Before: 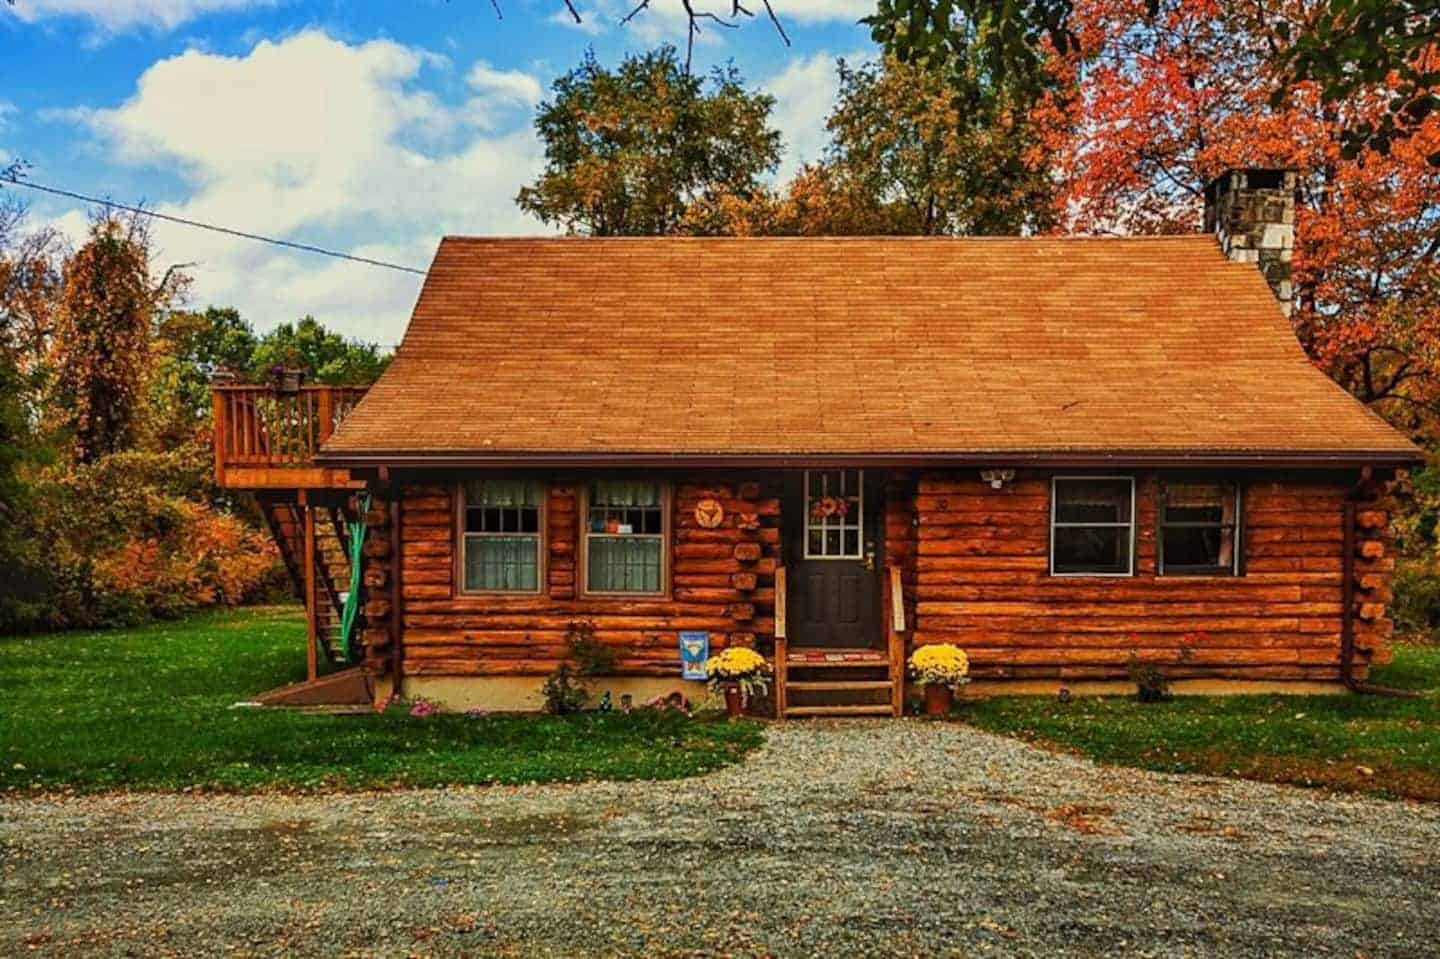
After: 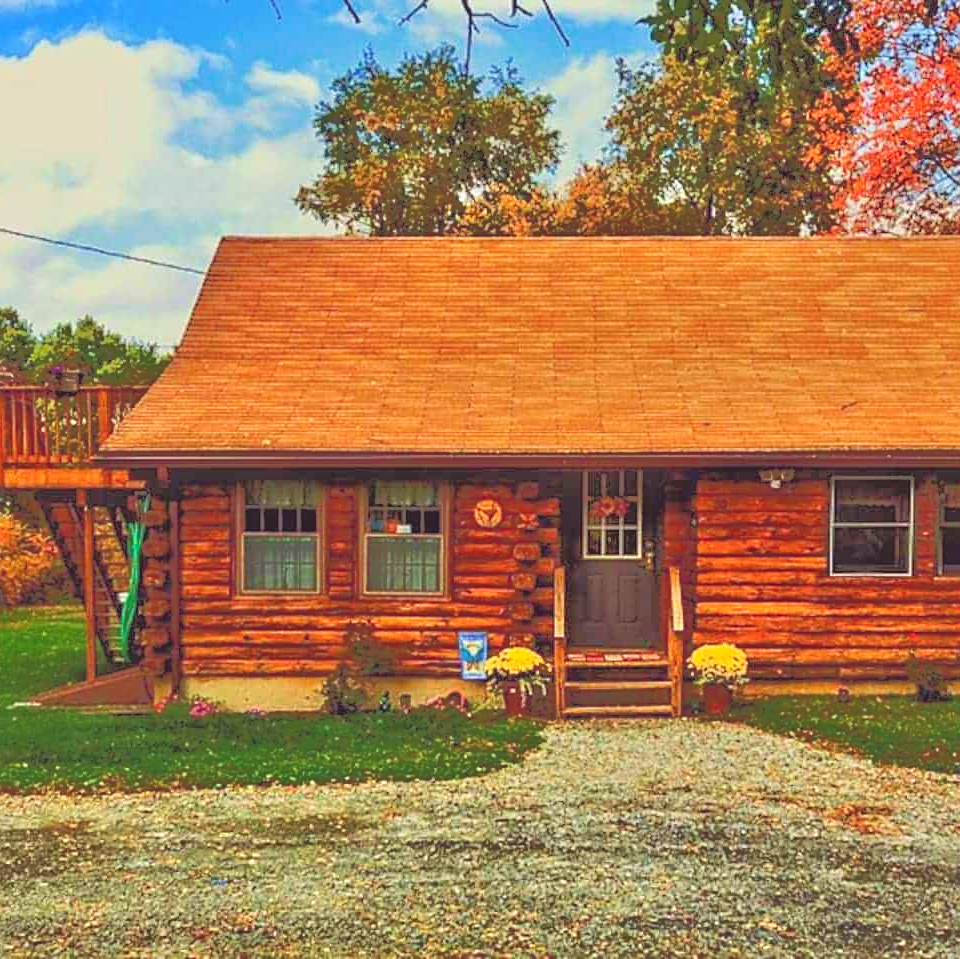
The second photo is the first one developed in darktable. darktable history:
exposure: black level correction -0.006, exposure 1 EV, compensate highlight preservation false
crop and rotate: left 15.351%, right 17.98%
tone equalizer: -7 EV -0.603 EV, -6 EV 0.987 EV, -5 EV -0.461 EV, -4 EV 0.457 EV, -3 EV 0.42 EV, -2 EV 0.163 EV, -1 EV -0.172 EV, +0 EV -0.414 EV
color balance rgb: shadows lift › luminance 0.614%, shadows lift › chroma 6.862%, shadows lift › hue 299.89°, perceptual saturation grading › global saturation 5.221%, contrast -19.787%
sharpen: amount 0.201
velvia: on, module defaults
